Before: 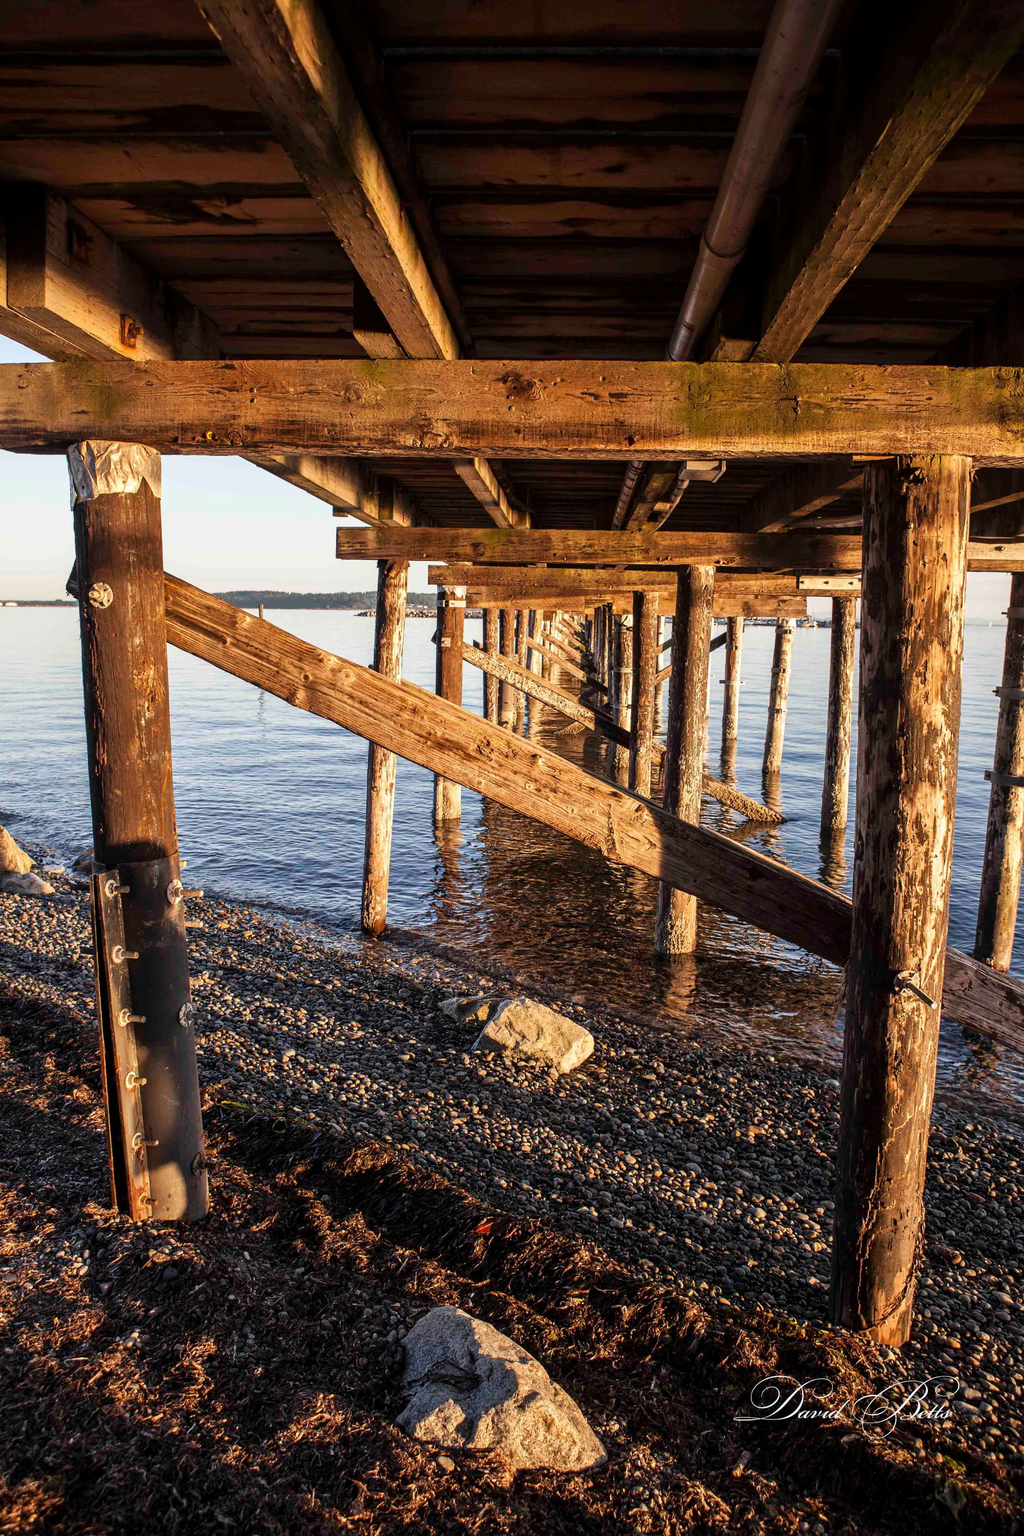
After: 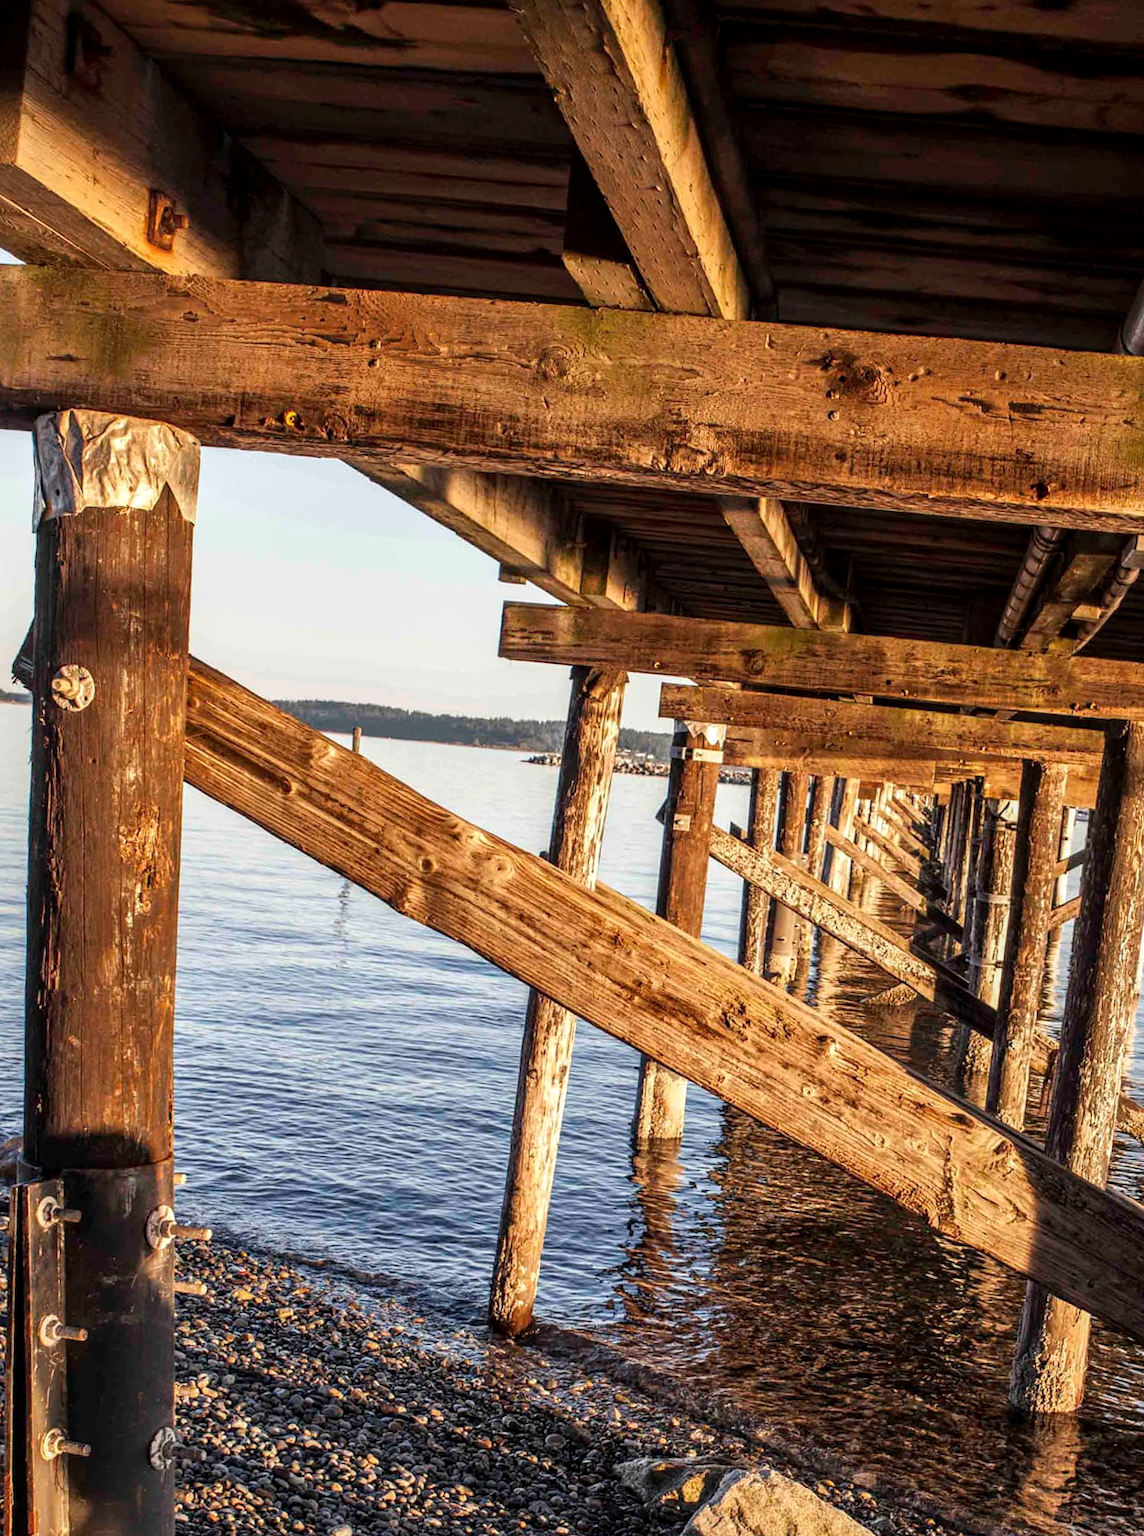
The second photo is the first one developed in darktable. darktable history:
local contrast: on, module defaults
tone equalizer: -8 EV 0.058 EV, mask exposure compensation -0.49 EV
crop and rotate: angle -4.76°, left 2.254%, top 6.927%, right 27.729%, bottom 30.413%
